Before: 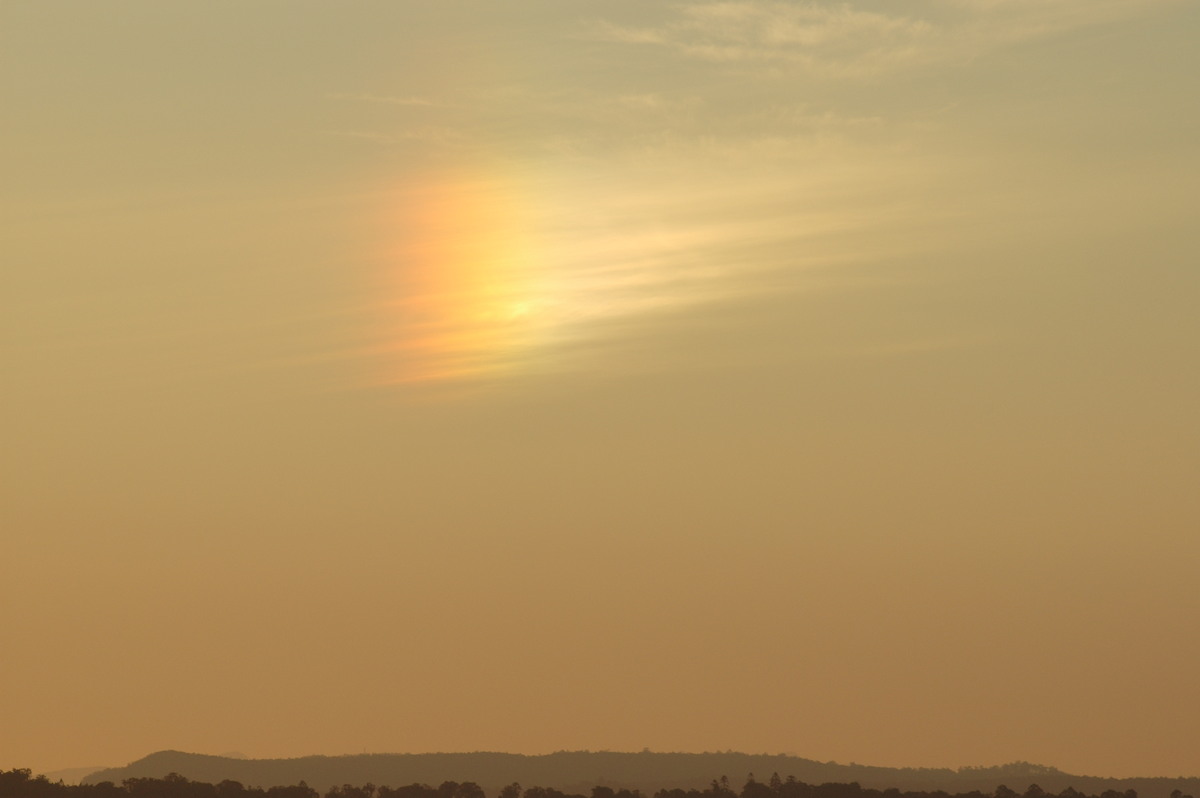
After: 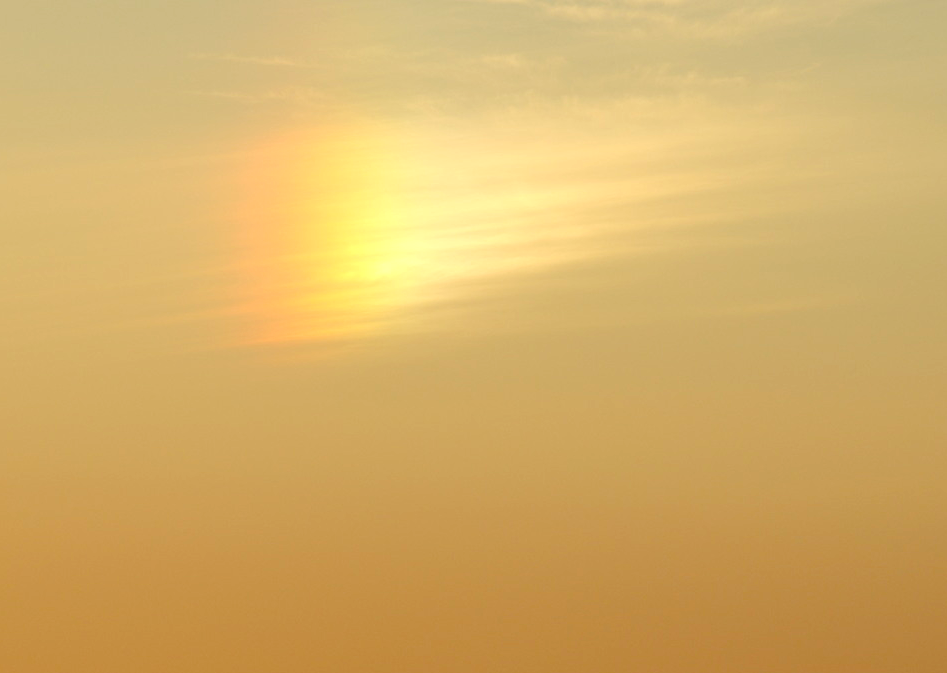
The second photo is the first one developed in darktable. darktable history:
crop: left 11.451%, top 5.121%, right 9.581%, bottom 10.433%
exposure: exposure 0.372 EV, compensate highlight preservation false
color balance rgb: global offset › chroma 0.124%, global offset › hue 253.3°, linear chroma grading › global chroma 15.199%, perceptual saturation grading › global saturation 20%, perceptual saturation grading › highlights -25.576%, perceptual saturation grading › shadows 49.452%
